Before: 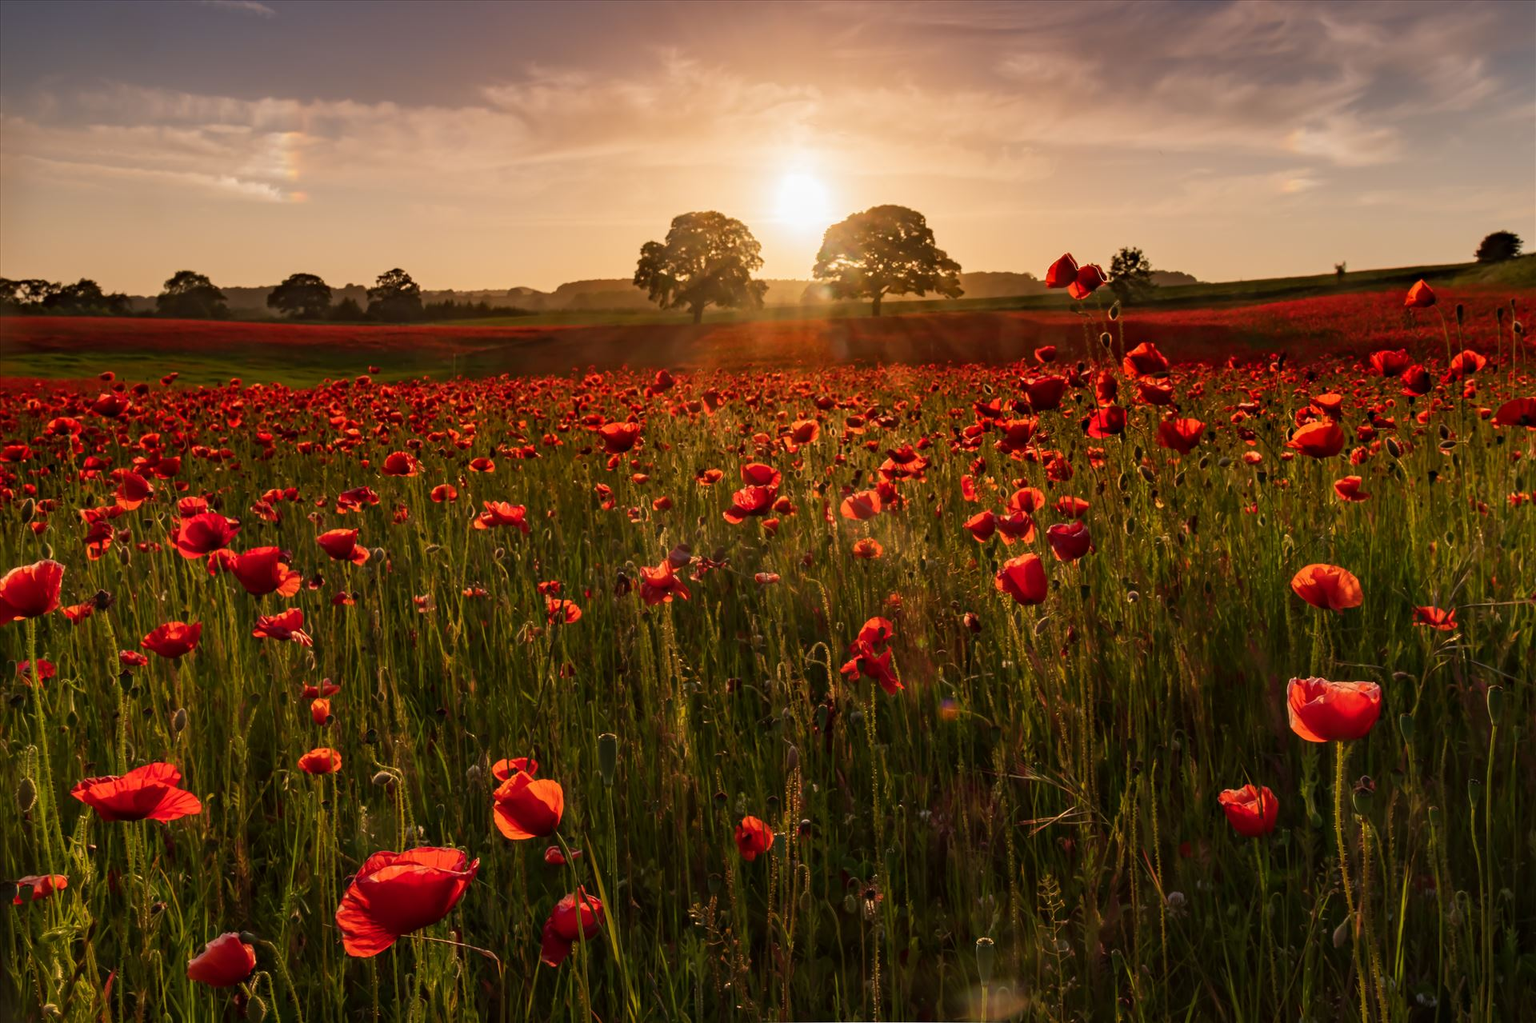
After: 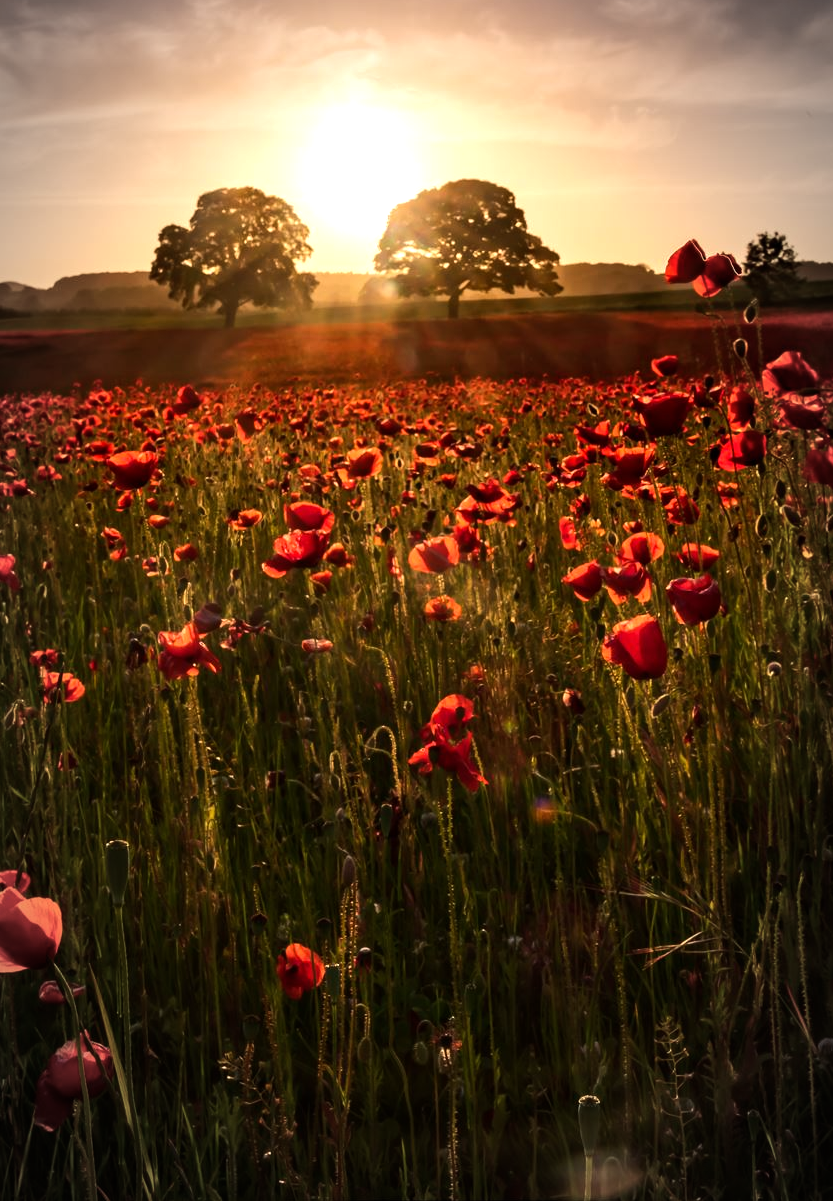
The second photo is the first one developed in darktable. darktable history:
vignetting: automatic ratio true
tone equalizer: -8 EV -0.75 EV, -7 EV -0.7 EV, -6 EV -0.6 EV, -5 EV -0.4 EV, -3 EV 0.4 EV, -2 EV 0.6 EV, -1 EV 0.7 EV, +0 EV 0.75 EV, edges refinement/feathering 500, mask exposure compensation -1.57 EV, preserve details no
crop: left 33.452%, top 6.025%, right 23.155%
